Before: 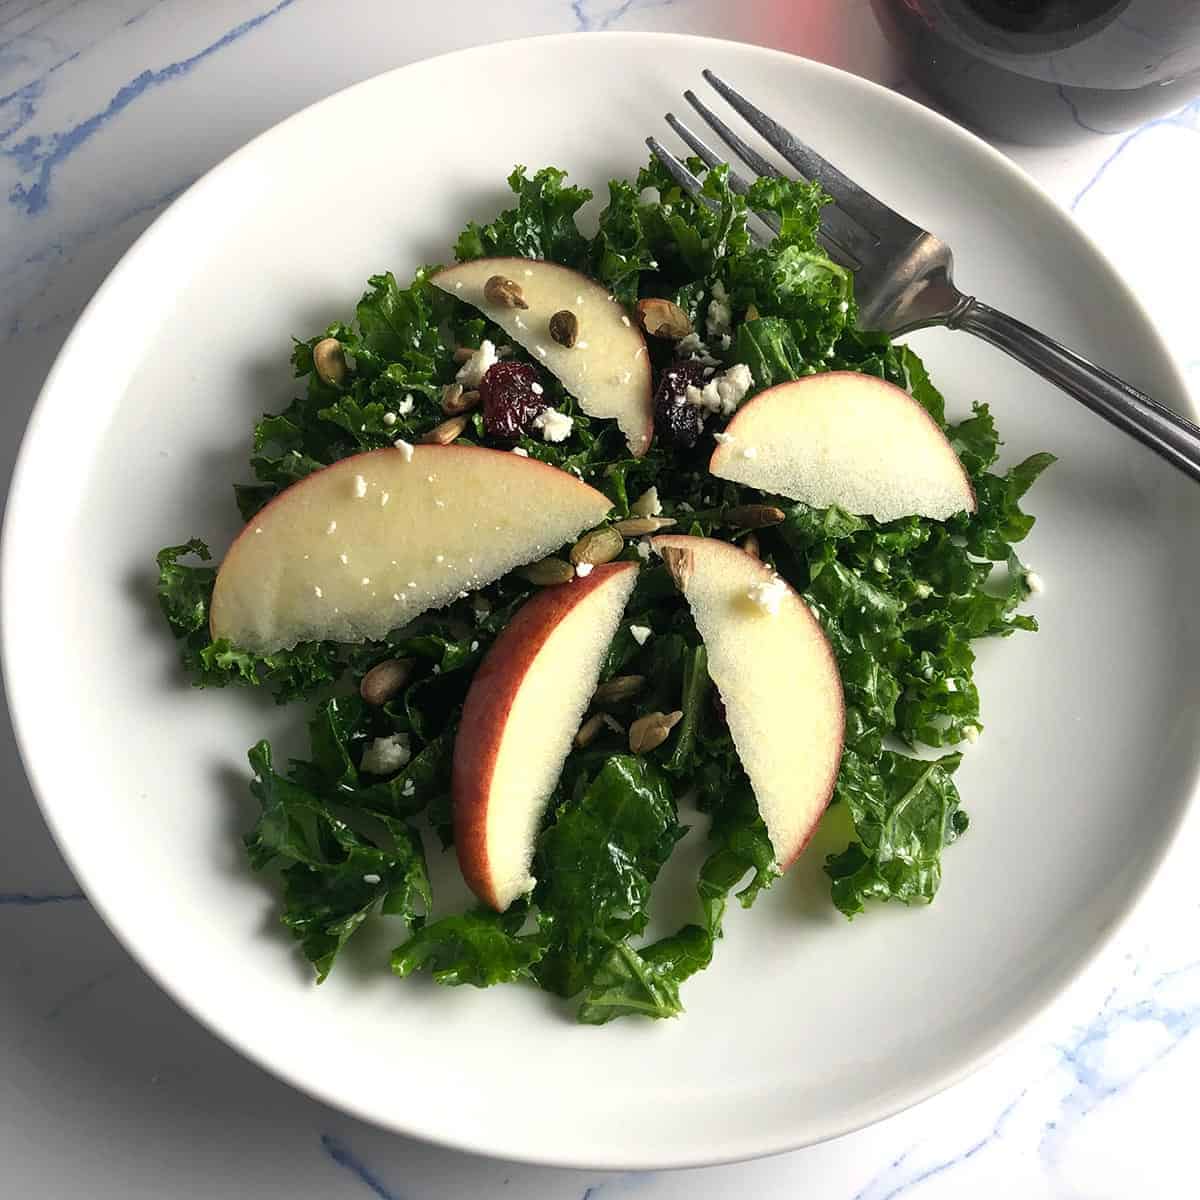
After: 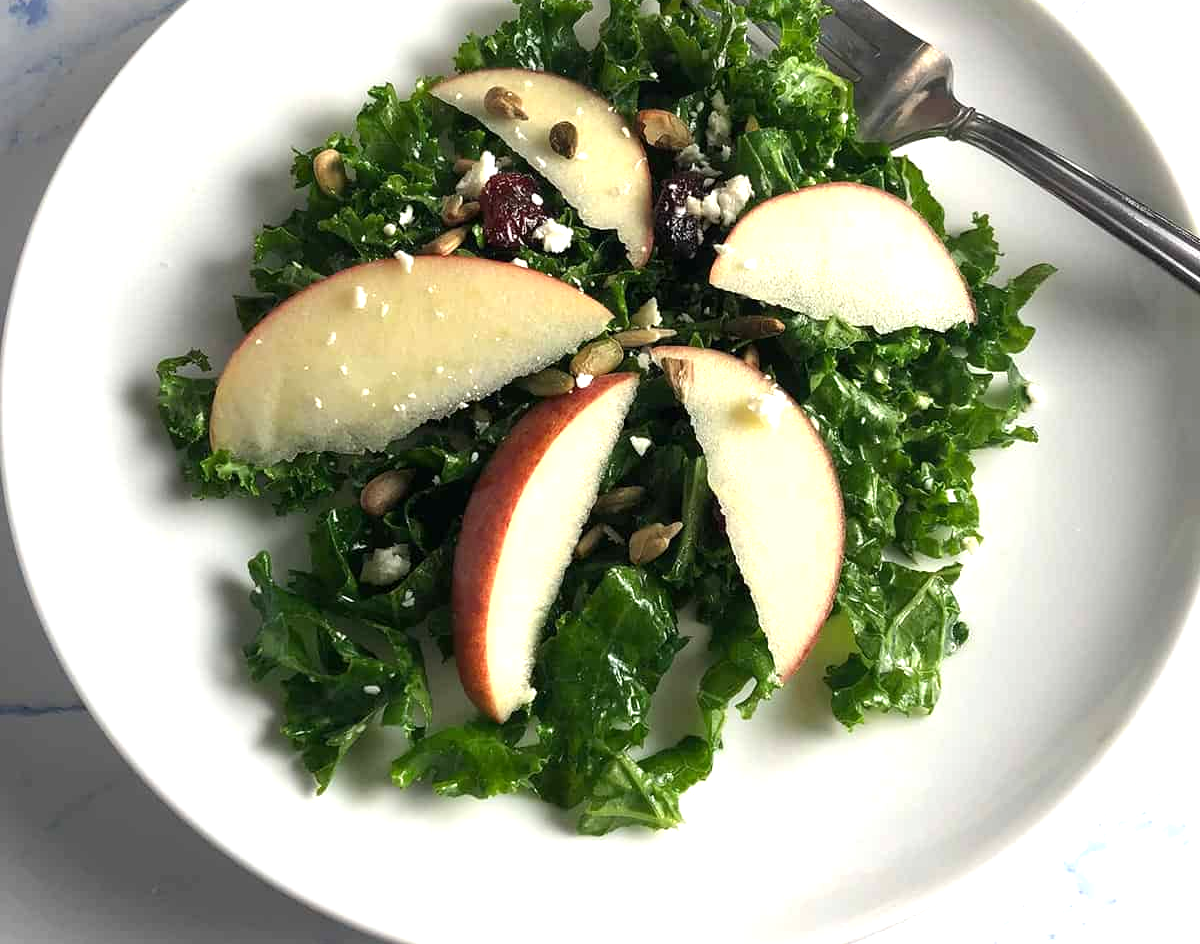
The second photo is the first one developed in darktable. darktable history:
exposure: black level correction 0.001, exposure 0.5 EV, compensate exposure bias true, compensate highlight preservation false
crop and rotate: top 15.774%, bottom 5.506%
